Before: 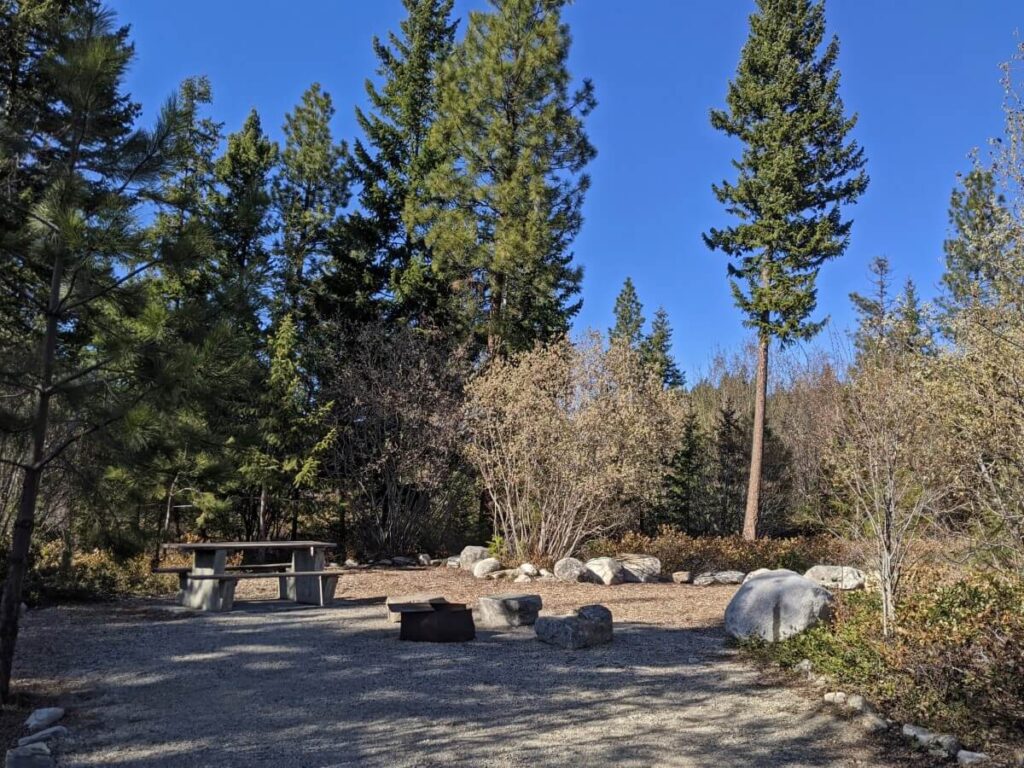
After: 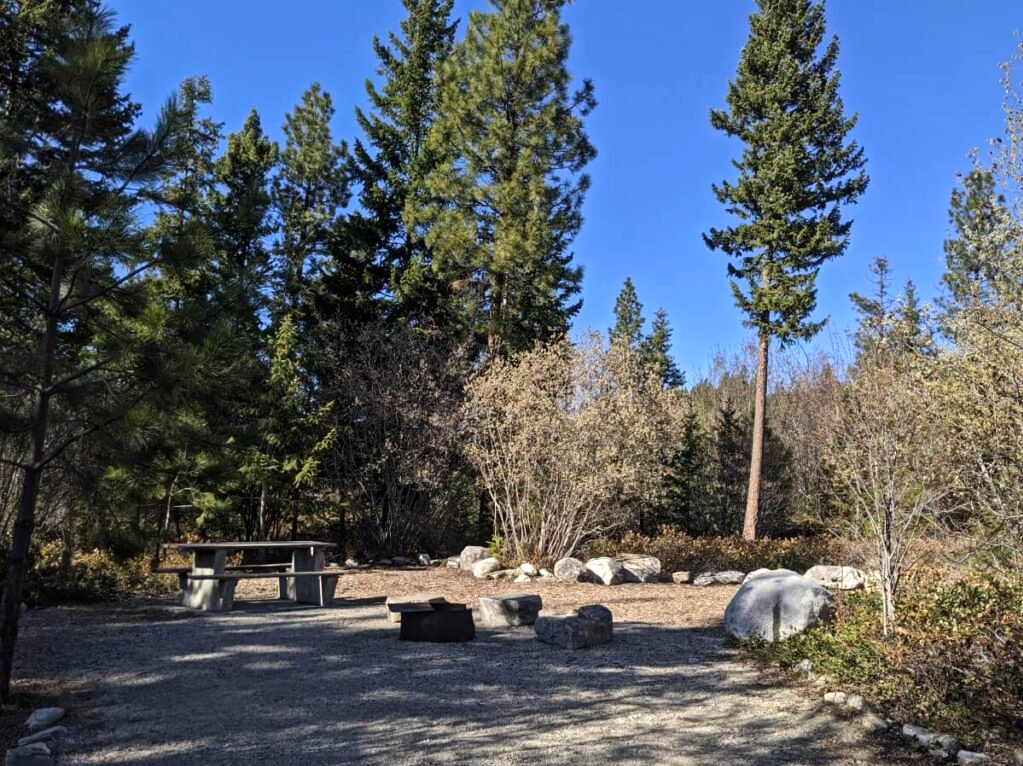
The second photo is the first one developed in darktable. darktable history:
crop: top 0.05%, bottom 0.098%
shadows and highlights: shadows -24.28, highlights 49.77, soften with gaussian
tone equalizer: -8 EV -0.417 EV, -7 EV -0.389 EV, -6 EV -0.333 EV, -5 EV -0.222 EV, -3 EV 0.222 EV, -2 EV 0.333 EV, -1 EV 0.389 EV, +0 EV 0.417 EV, edges refinement/feathering 500, mask exposure compensation -1.57 EV, preserve details no
